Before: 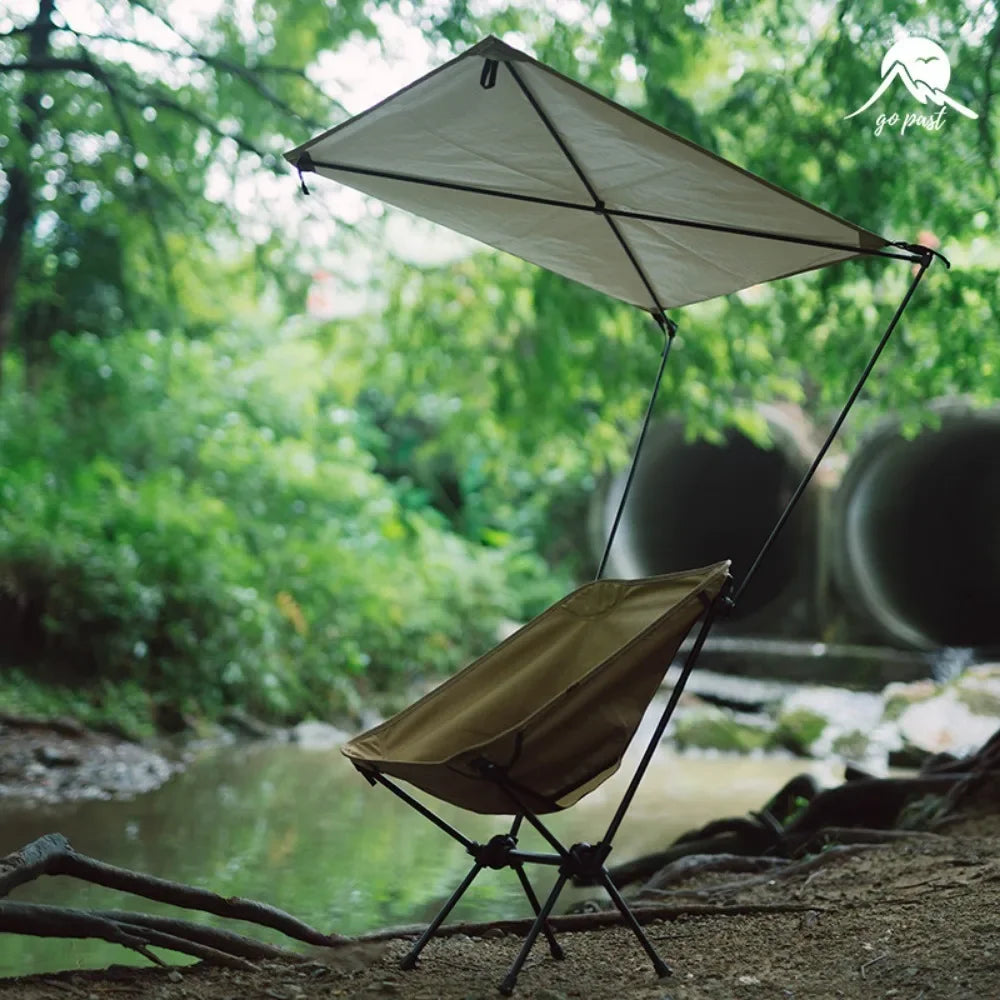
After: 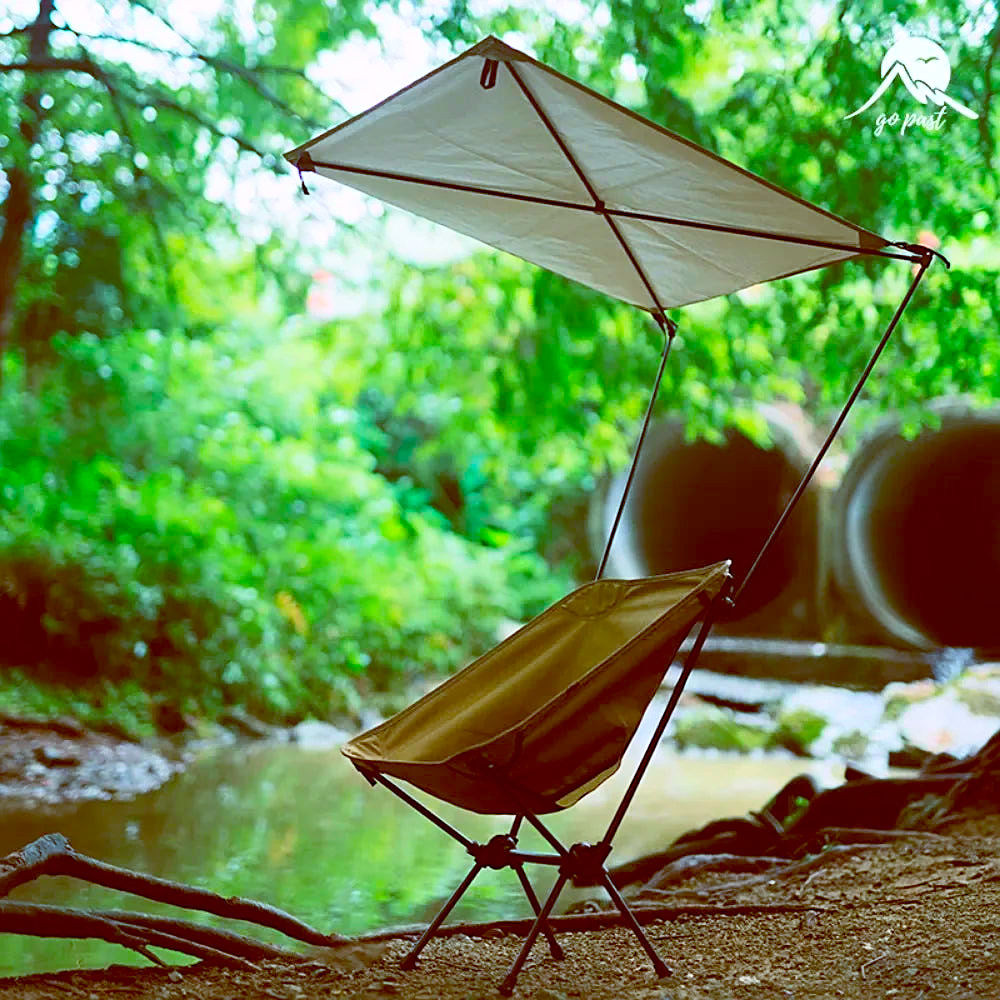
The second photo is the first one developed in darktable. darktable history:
contrast brightness saturation: contrast 0.2, brightness 0.2, saturation 0.8
sharpen: on, module defaults
color balance: lift [1, 1.015, 1.004, 0.985], gamma [1, 0.958, 0.971, 1.042], gain [1, 0.956, 0.977, 1.044]
